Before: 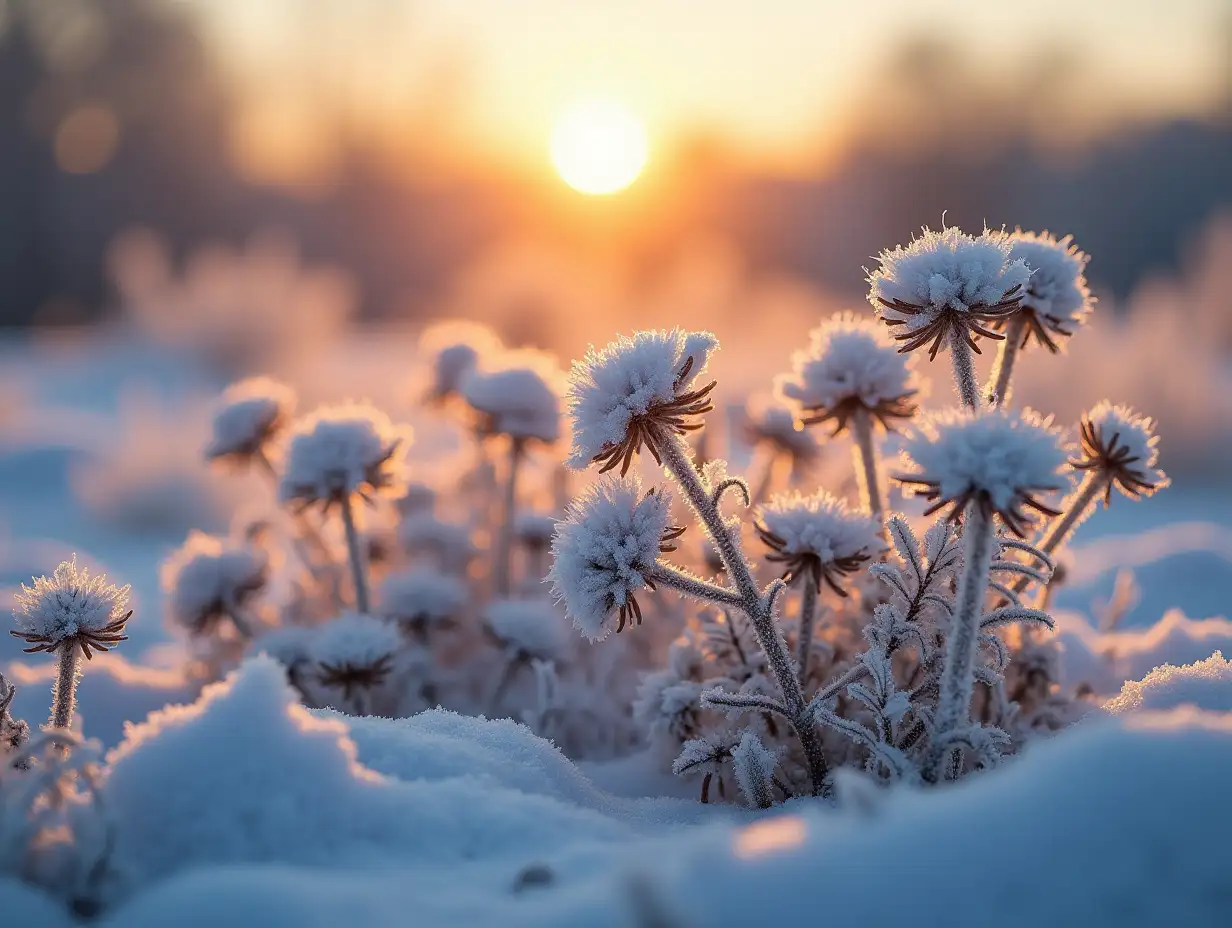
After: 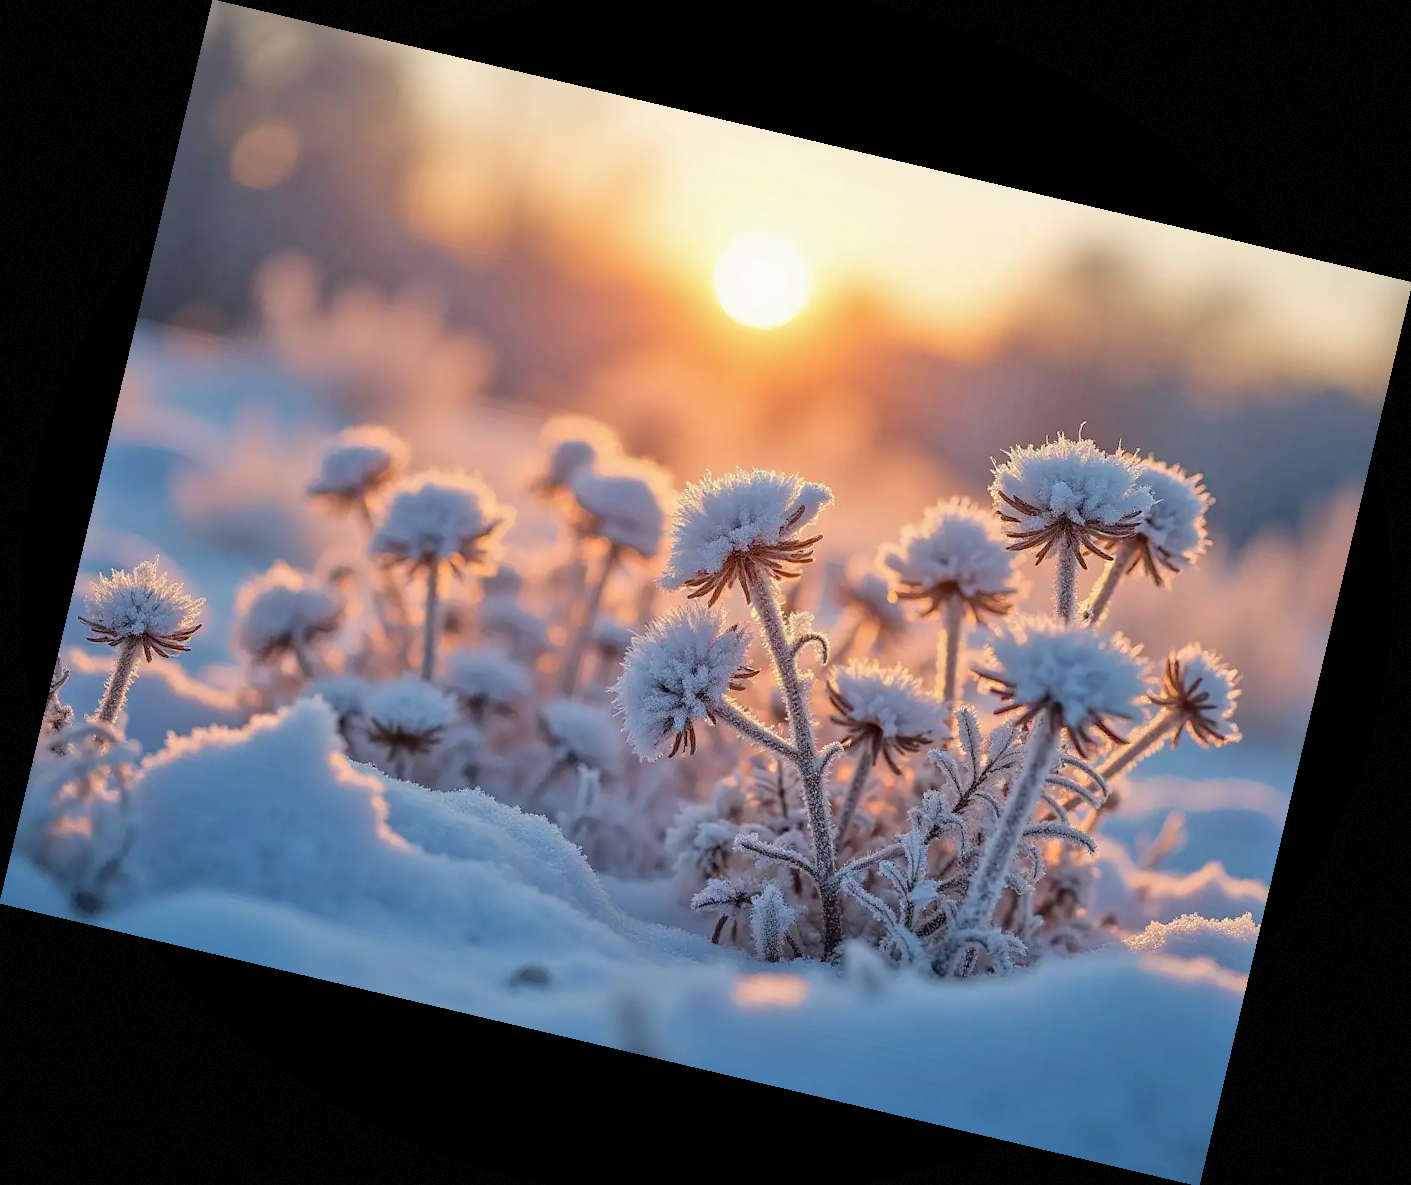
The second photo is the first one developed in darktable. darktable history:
exposure: exposure 0.943 EV, compensate highlight preservation false
tone equalizer: -8 EV -0.002 EV, -7 EV 0.005 EV, -6 EV -0.008 EV, -5 EV 0.007 EV, -4 EV -0.042 EV, -3 EV -0.233 EV, -2 EV -0.662 EV, -1 EV -0.983 EV, +0 EV -0.969 EV, smoothing diameter 2%, edges refinement/feathering 20, mask exposure compensation -1.57 EV, filter diffusion 5
rotate and perspective: rotation 13.27°, automatic cropping off
vignetting: fall-off start 97.28%, fall-off radius 79%, brightness -0.462, saturation -0.3, width/height ratio 1.114, dithering 8-bit output, unbound false
